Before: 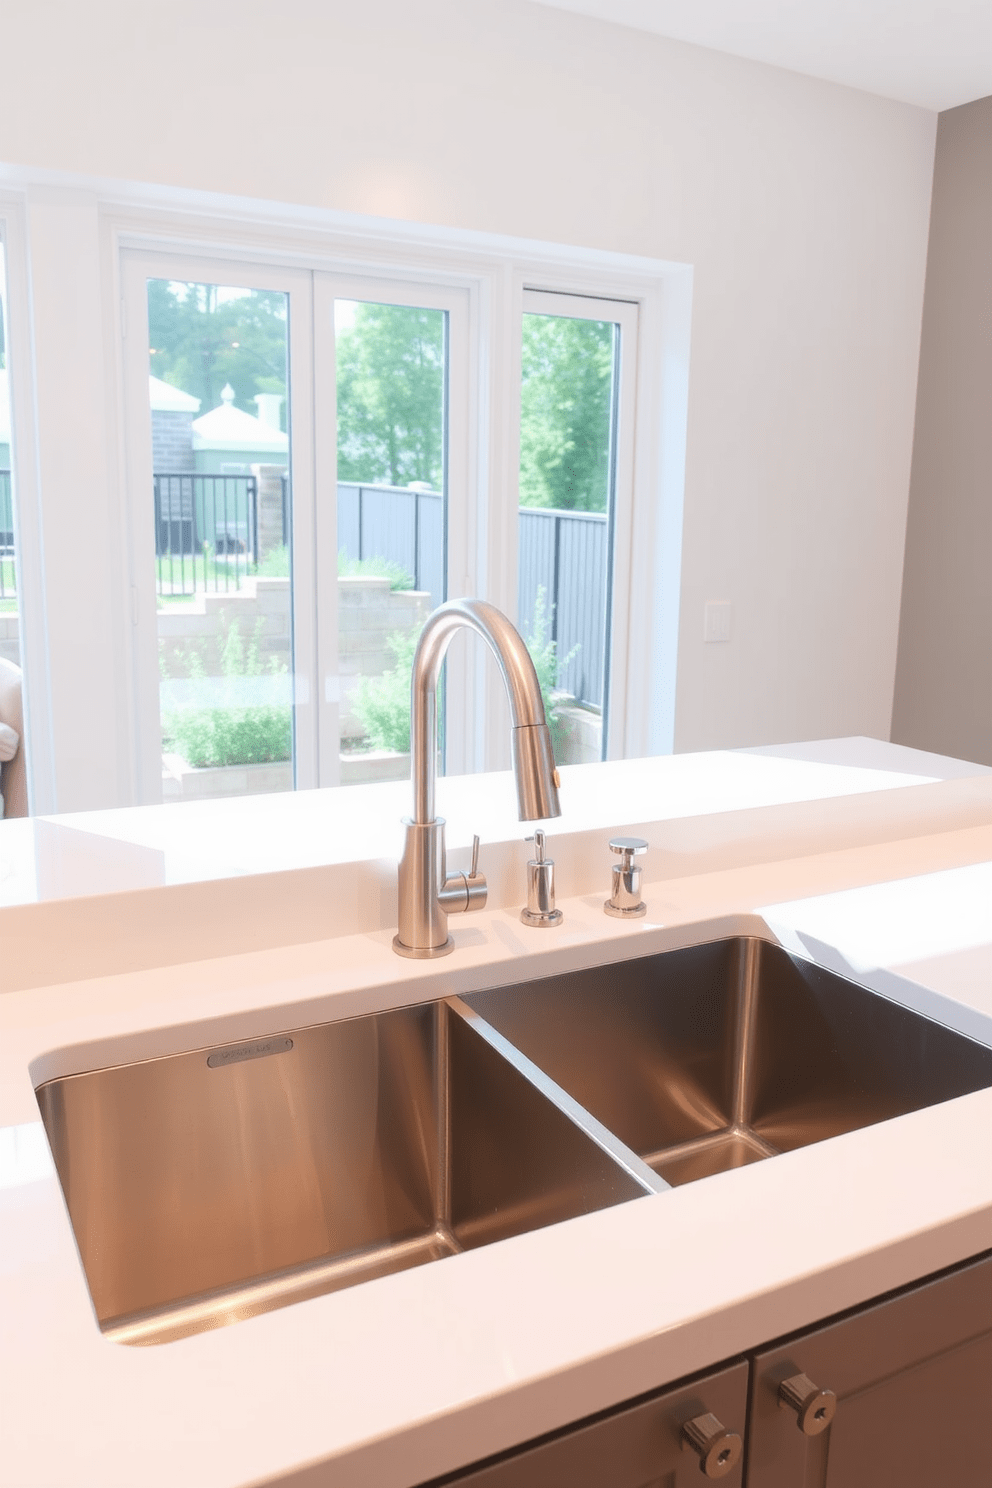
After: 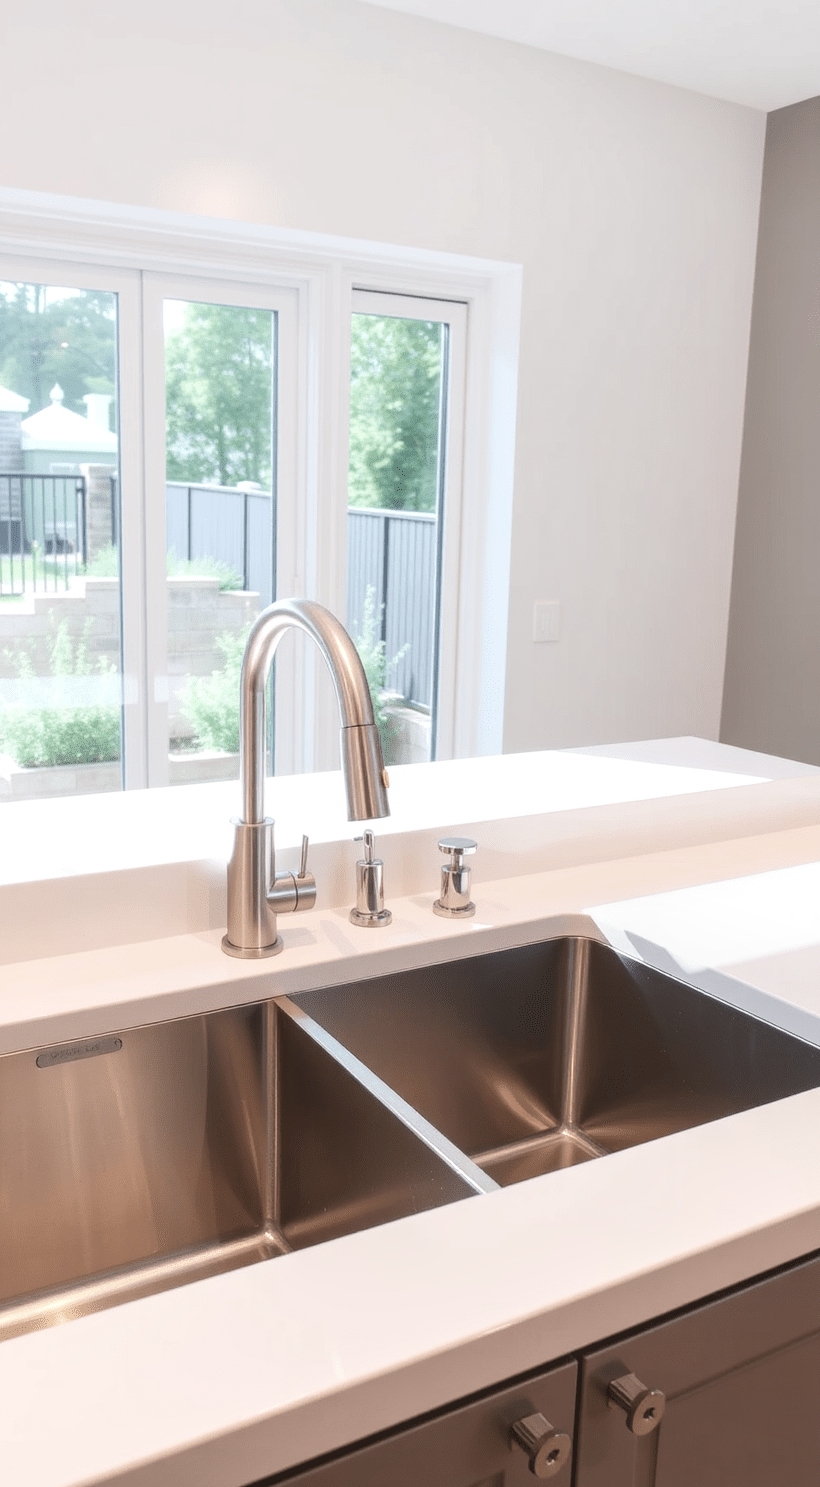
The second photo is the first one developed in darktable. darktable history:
local contrast: on, module defaults
crop: left 17.266%, bottom 0.023%
contrast brightness saturation: contrast 0.099, saturation -0.285
